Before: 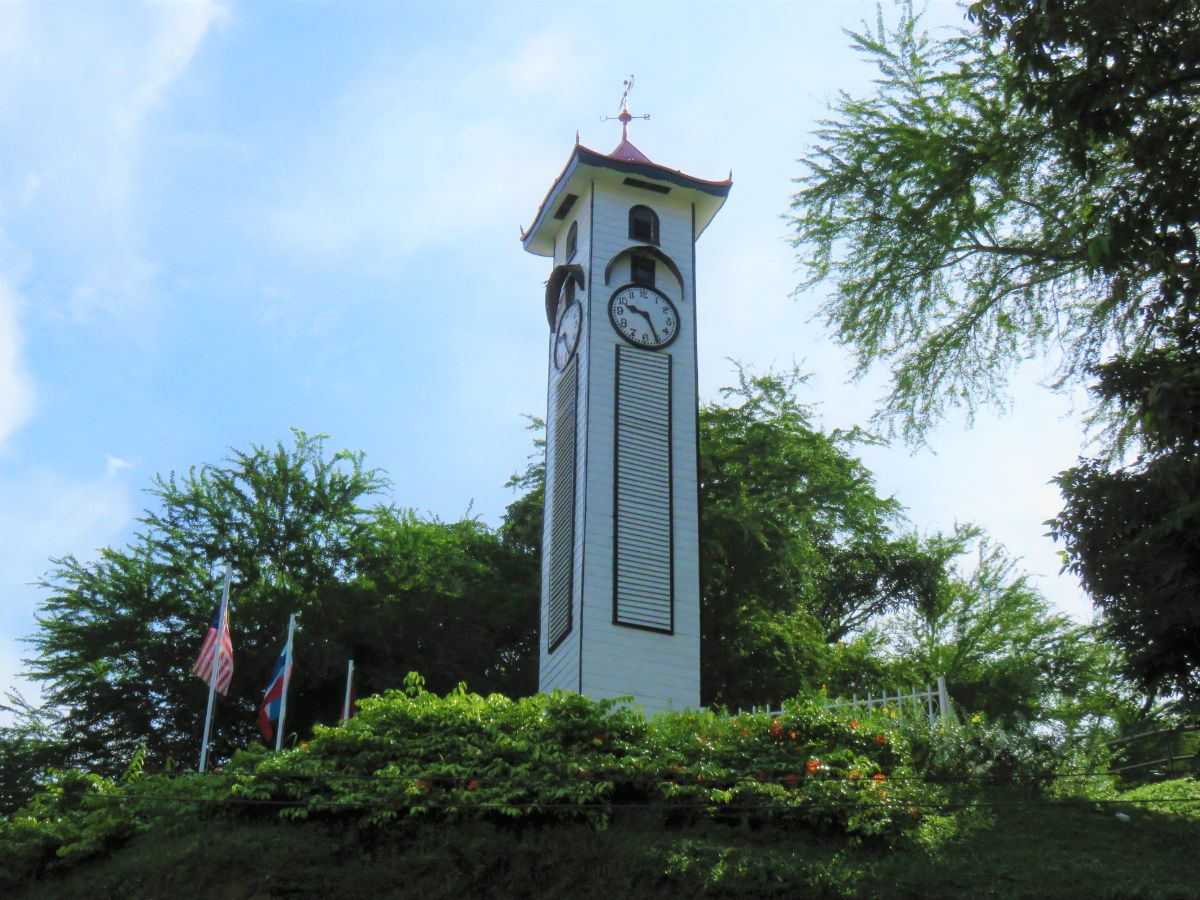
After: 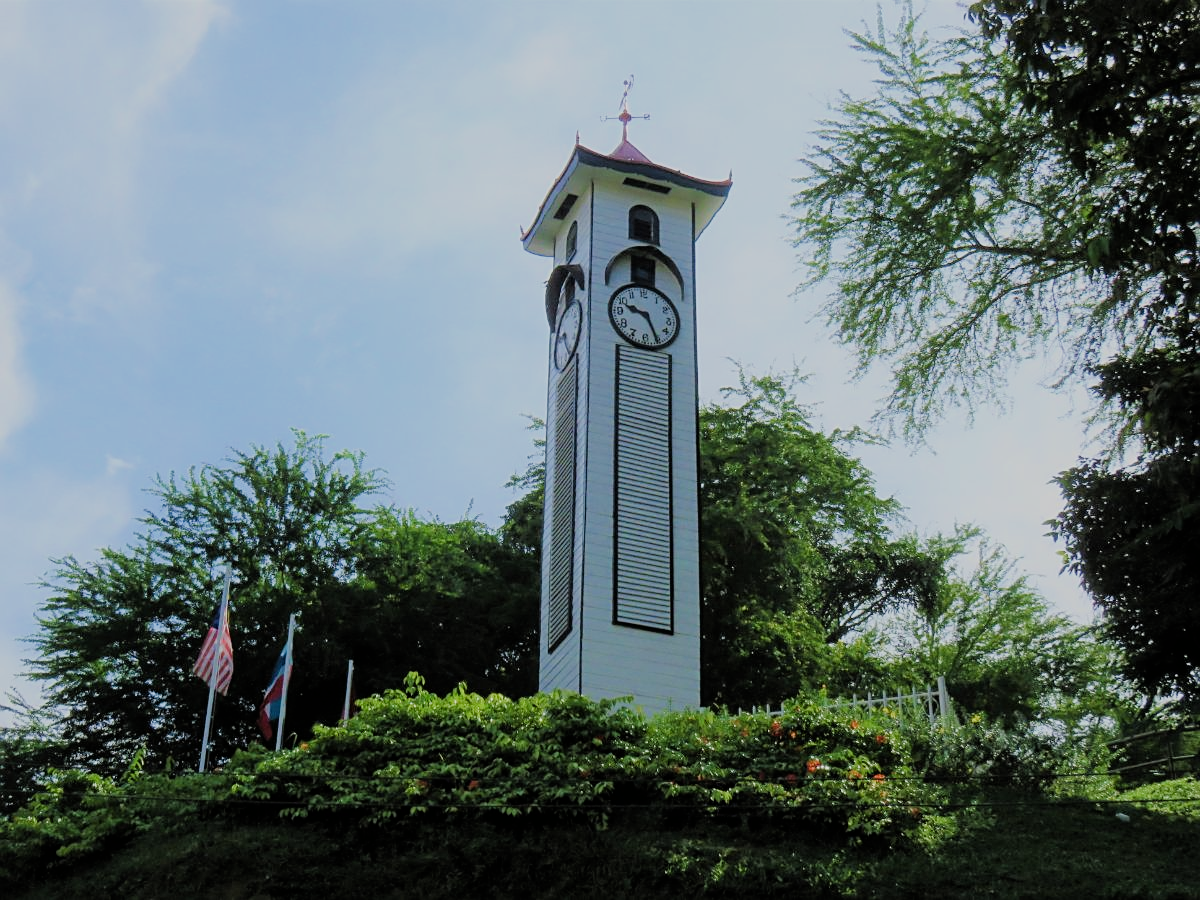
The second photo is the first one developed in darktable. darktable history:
sharpen: on, module defaults
filmic rgb: black relative exposure -6.98 EV, white relative exposure 5.63 EV, hardness 2.86
